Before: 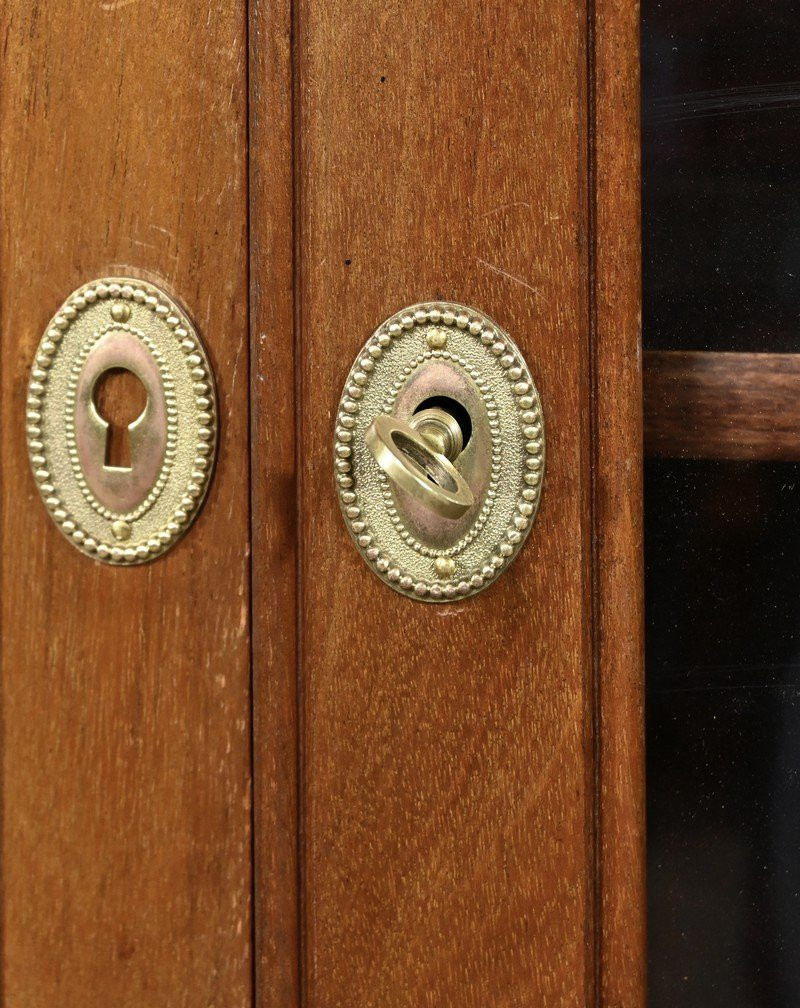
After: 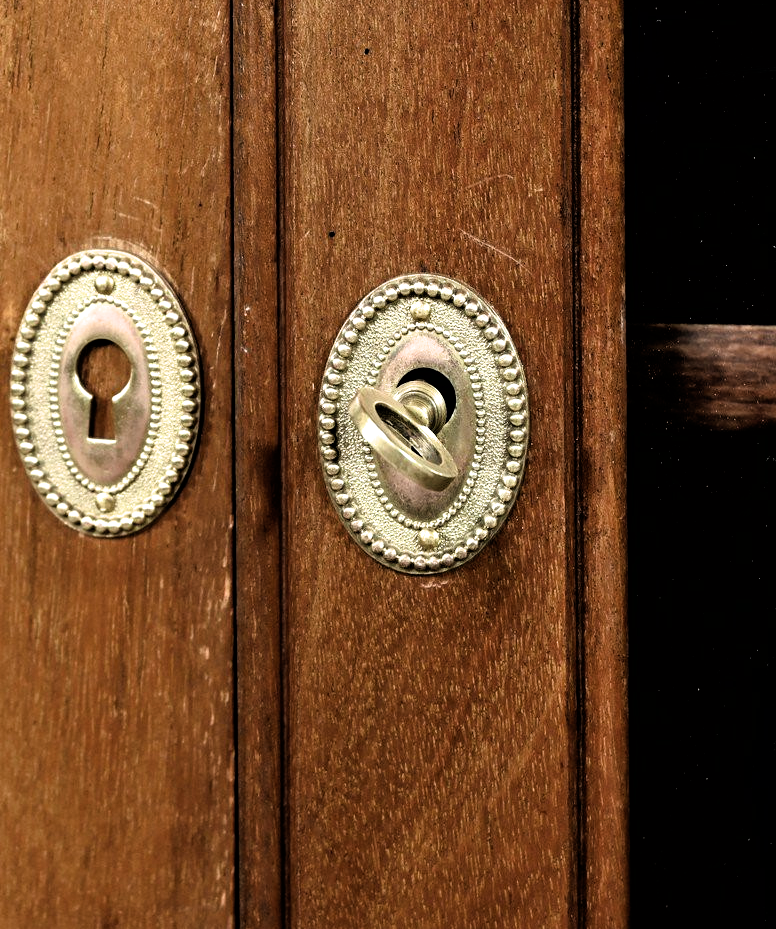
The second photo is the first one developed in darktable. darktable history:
filmic rgb: black relative exposure -3.61 EV, white relative exposure 2.15 EV, hardness 3.63
crop: left 2.04%, top 2.815%, right 0.912%, bottom 4.936%
